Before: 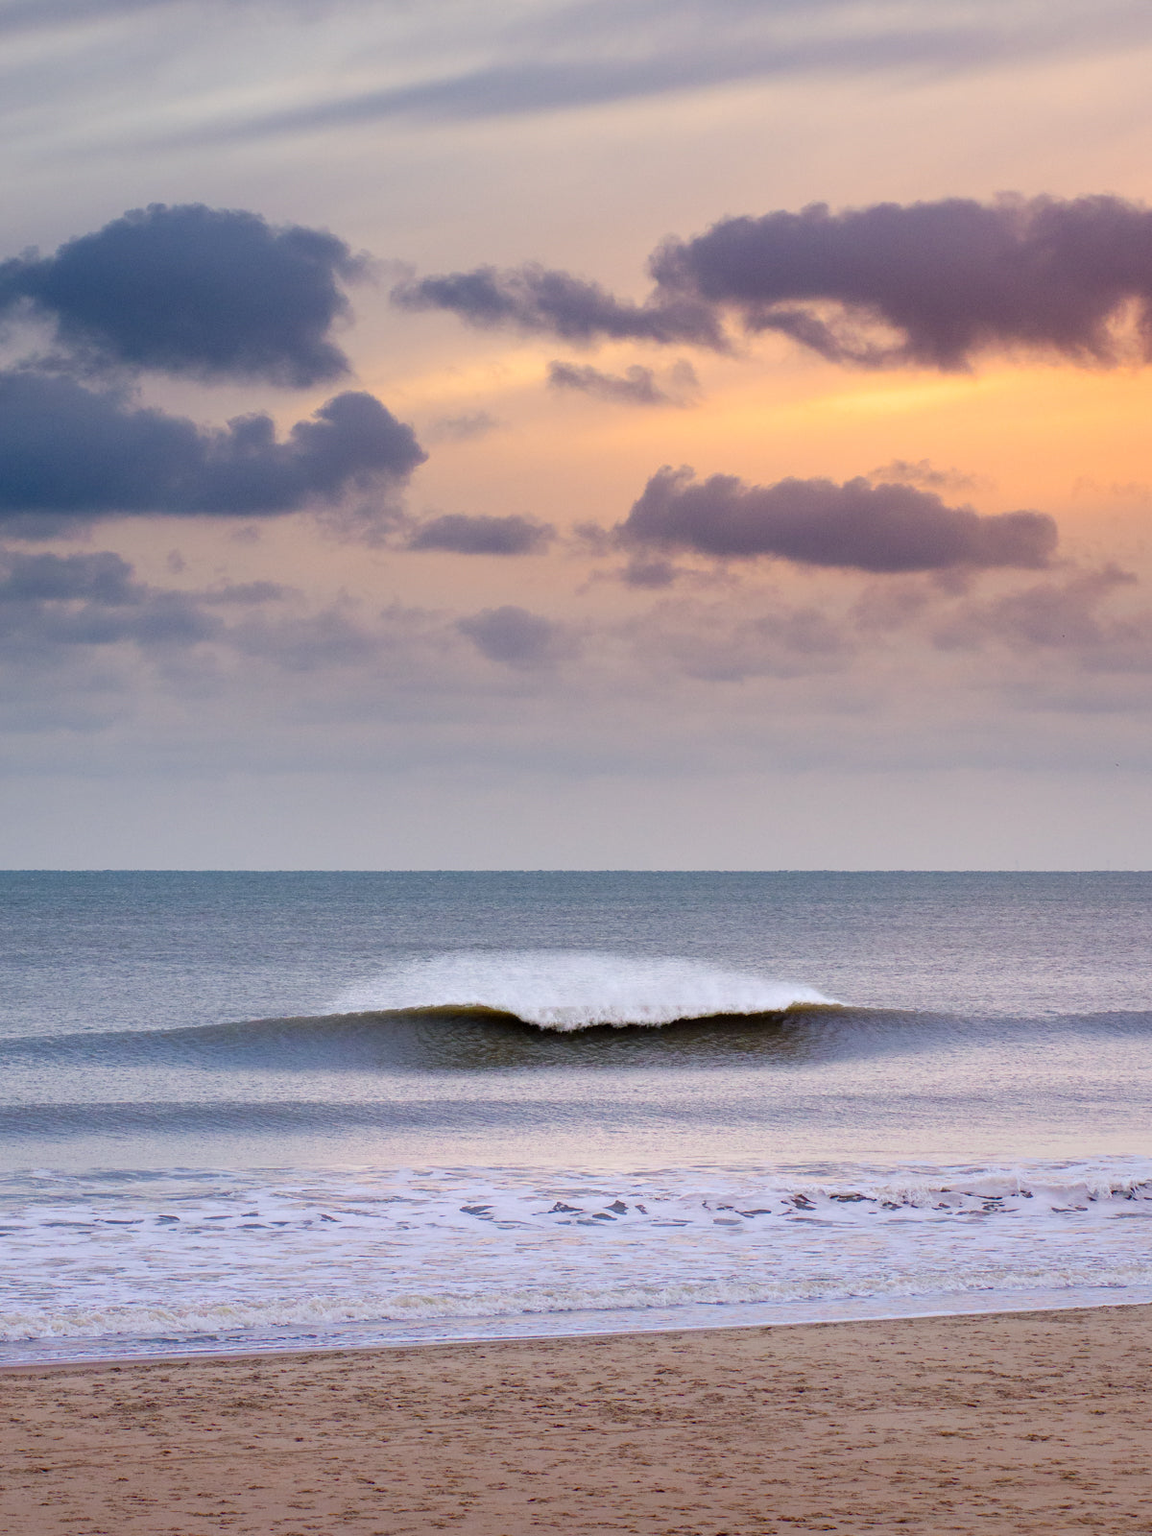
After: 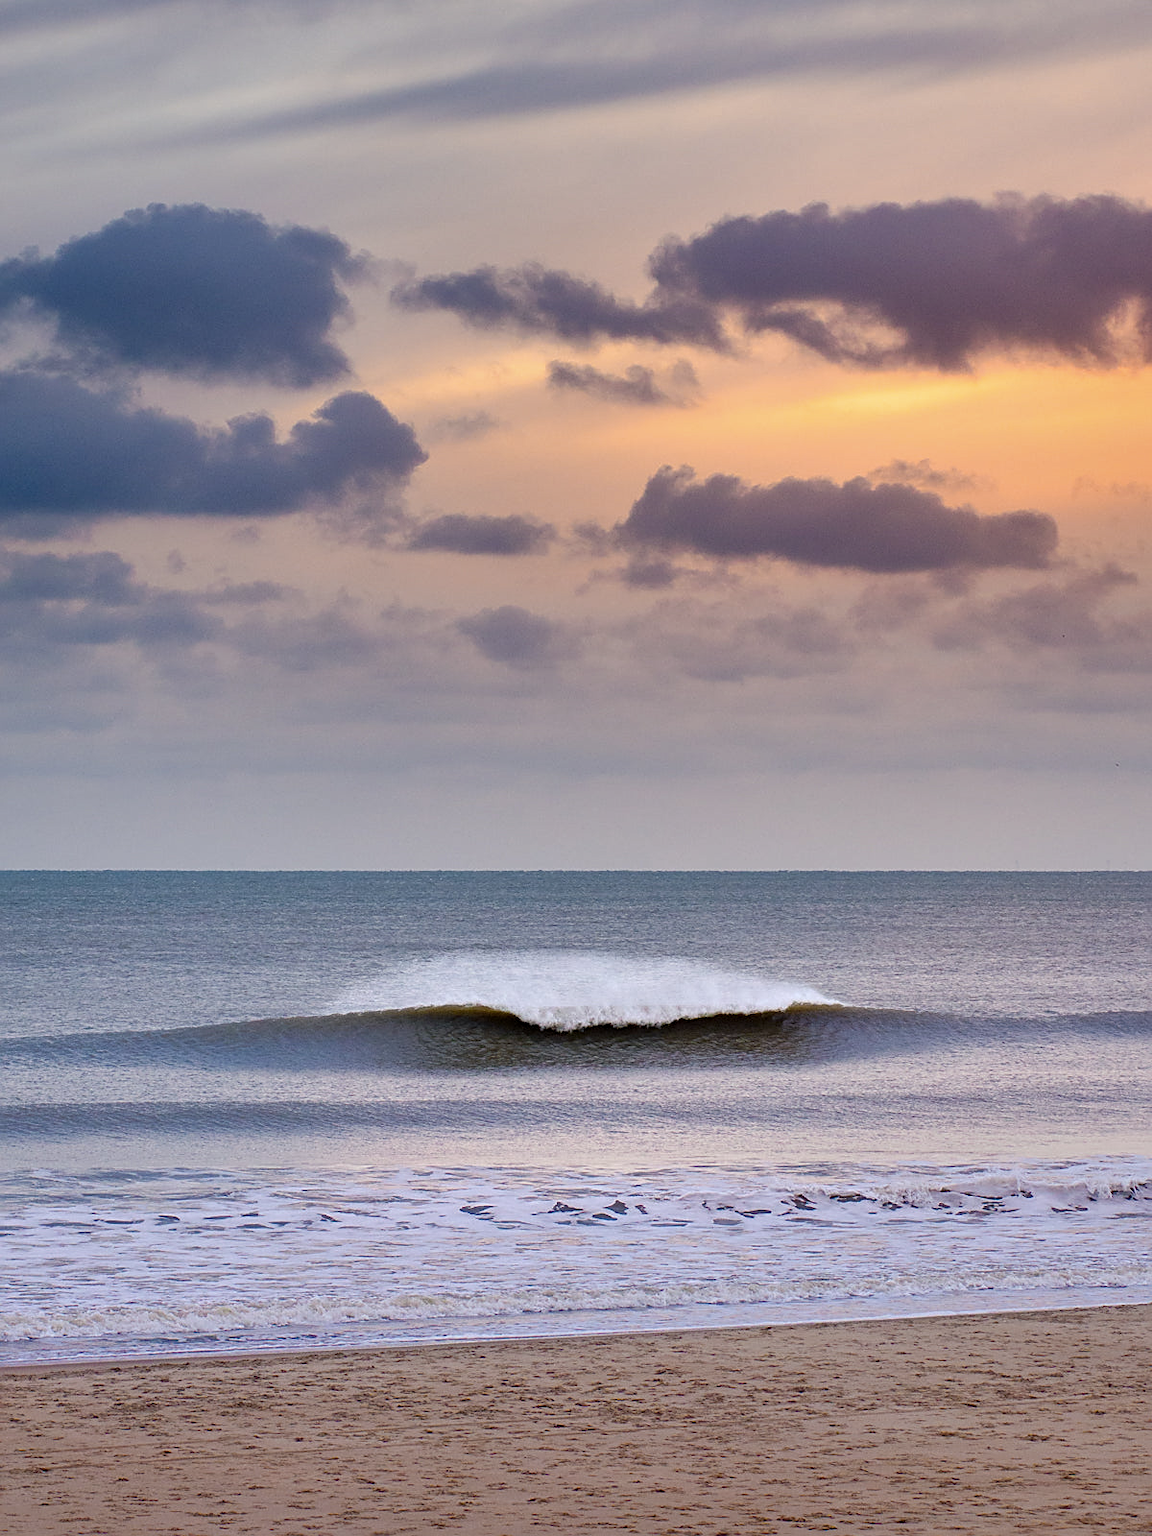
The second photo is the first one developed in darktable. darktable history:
shadows and highlights: shadows 39.91, highlights -54.59, low approximation 0.01, soften with gaussian
sharpen: on, module defaults
color zones: curves: ch1 [(0.077, 0.436) (0.25, 0.5) (0.75, 0.5)]
